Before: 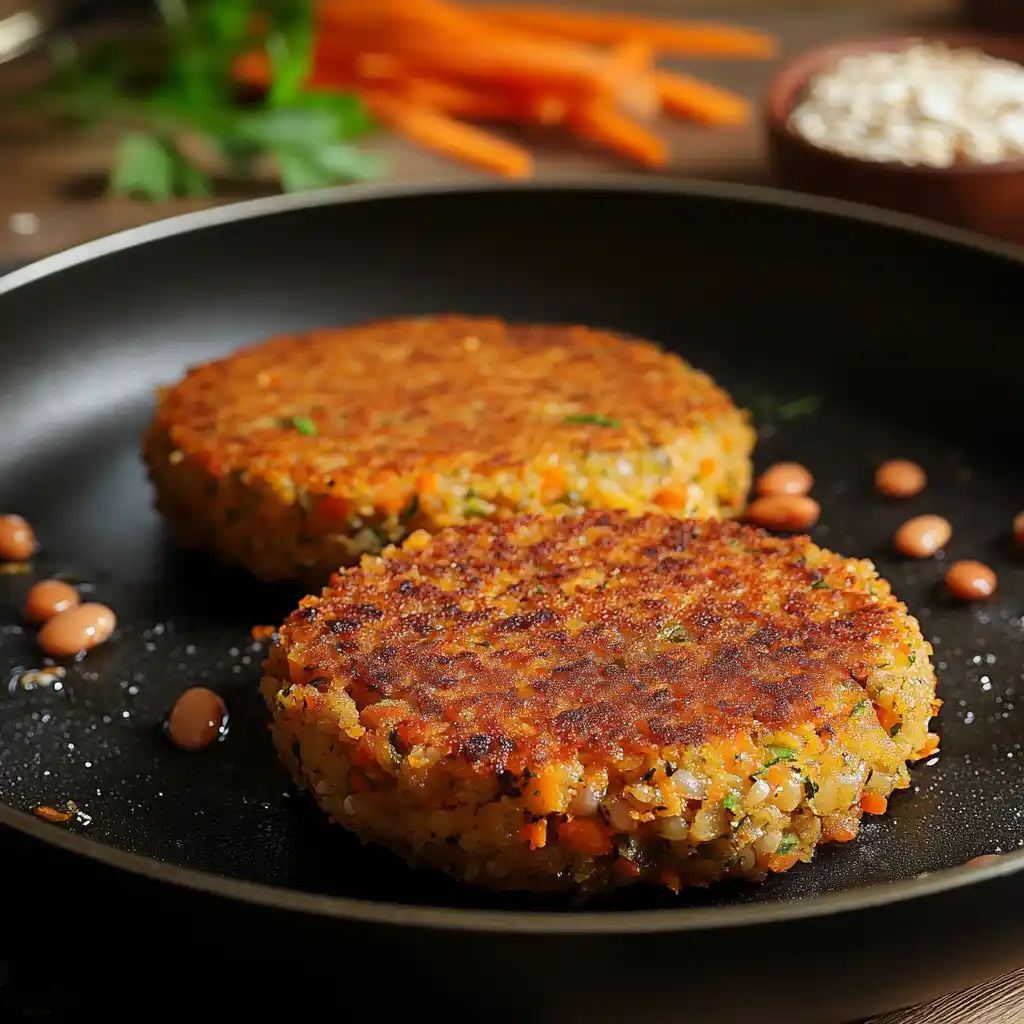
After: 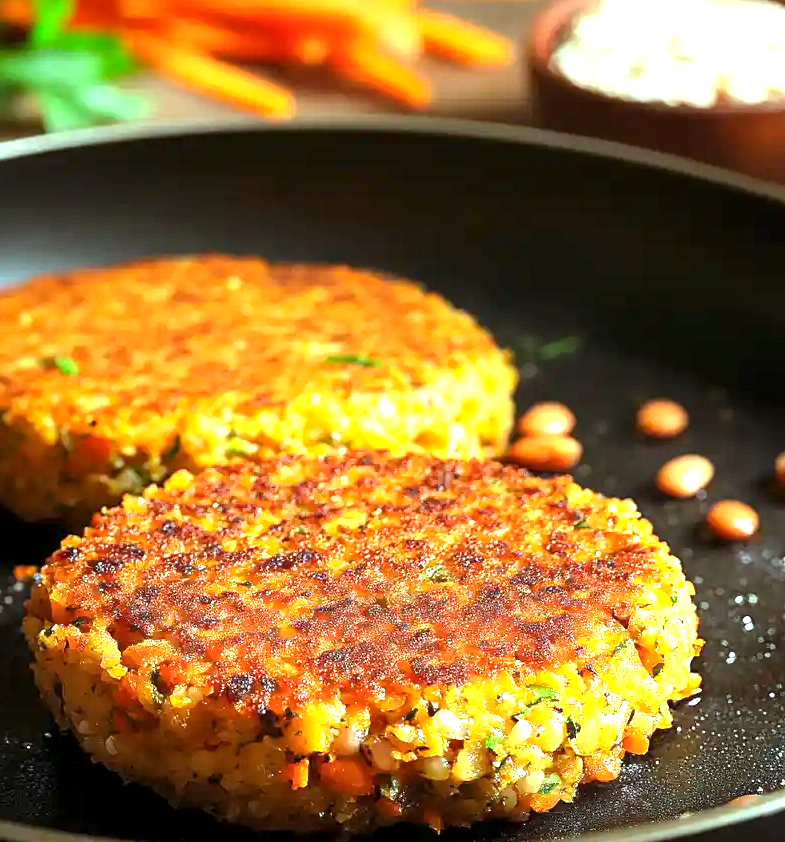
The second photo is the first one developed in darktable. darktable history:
exposure: exposure 1.137 EV, compensate exposure bias true, compensate highlight preservation false
color balance rgb: shadows lift › chroma 0.873%, shadows lift › hue 110.94°, highlights gain › luminance 15.32%, highlights gain › chroma 3.975%, highlights gain › hue 209.9°, perceptual saturation grading › global saturation 9.885%
crop: left 23.34%, top 5.908%, bottom 11.824%
local contrast: highlights 105%, shadows 98%, detail 119%, midtone range 0.2
